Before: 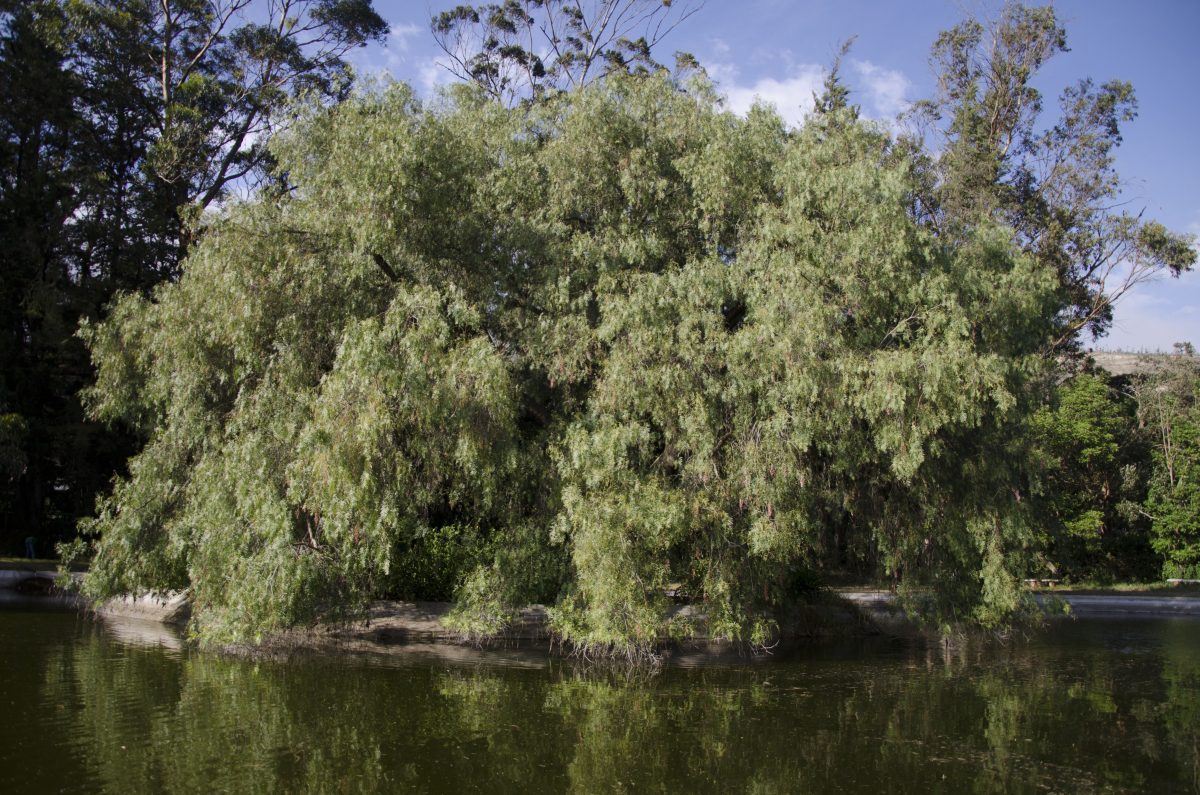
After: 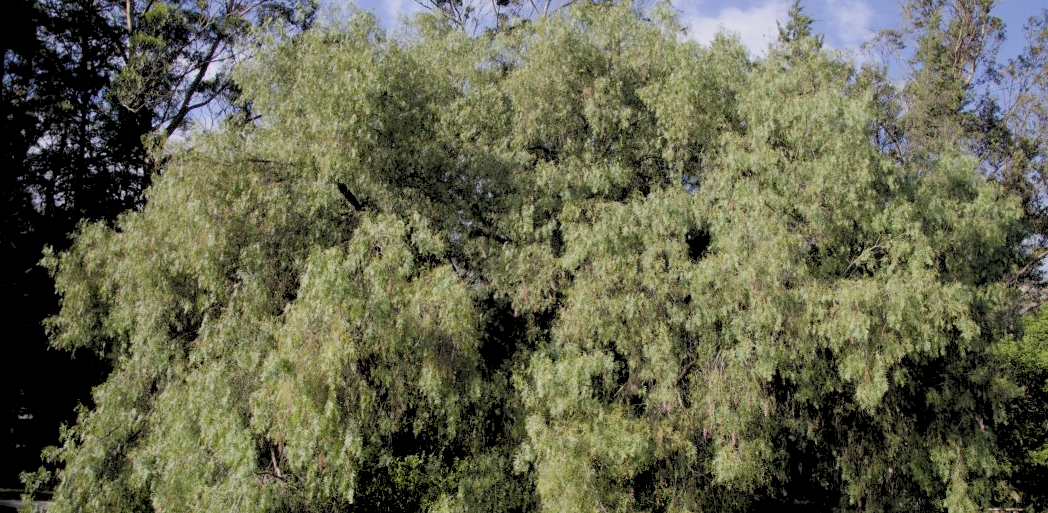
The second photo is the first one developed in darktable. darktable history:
rgb levels: preserve colors sum RGB, levels [[0.038, 0.433, 0.934], [0, 0.5, 1], [0, 0.5, 1]]
crop: left 3.015%, top 8.969%, right 9.647%, bottom 26.457%
base curve: exposure shift 0, preserve colors none
